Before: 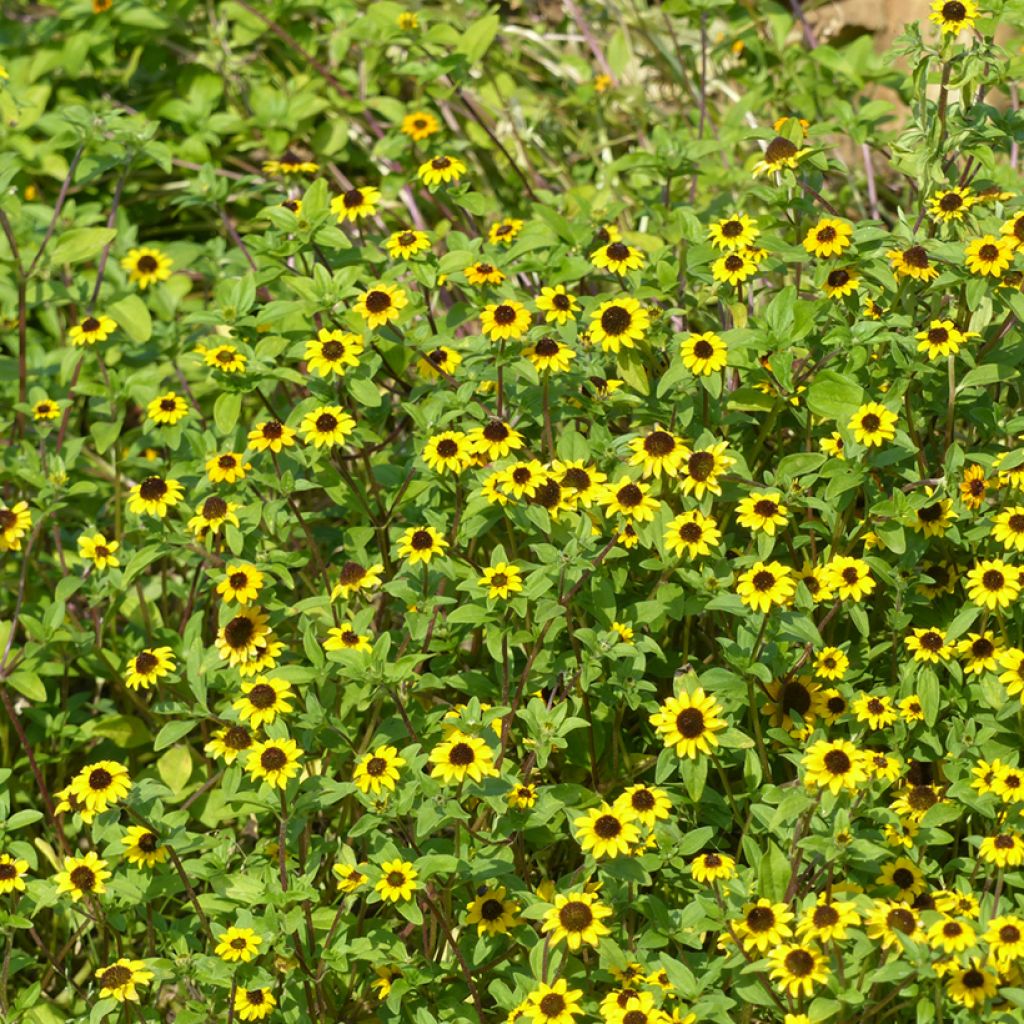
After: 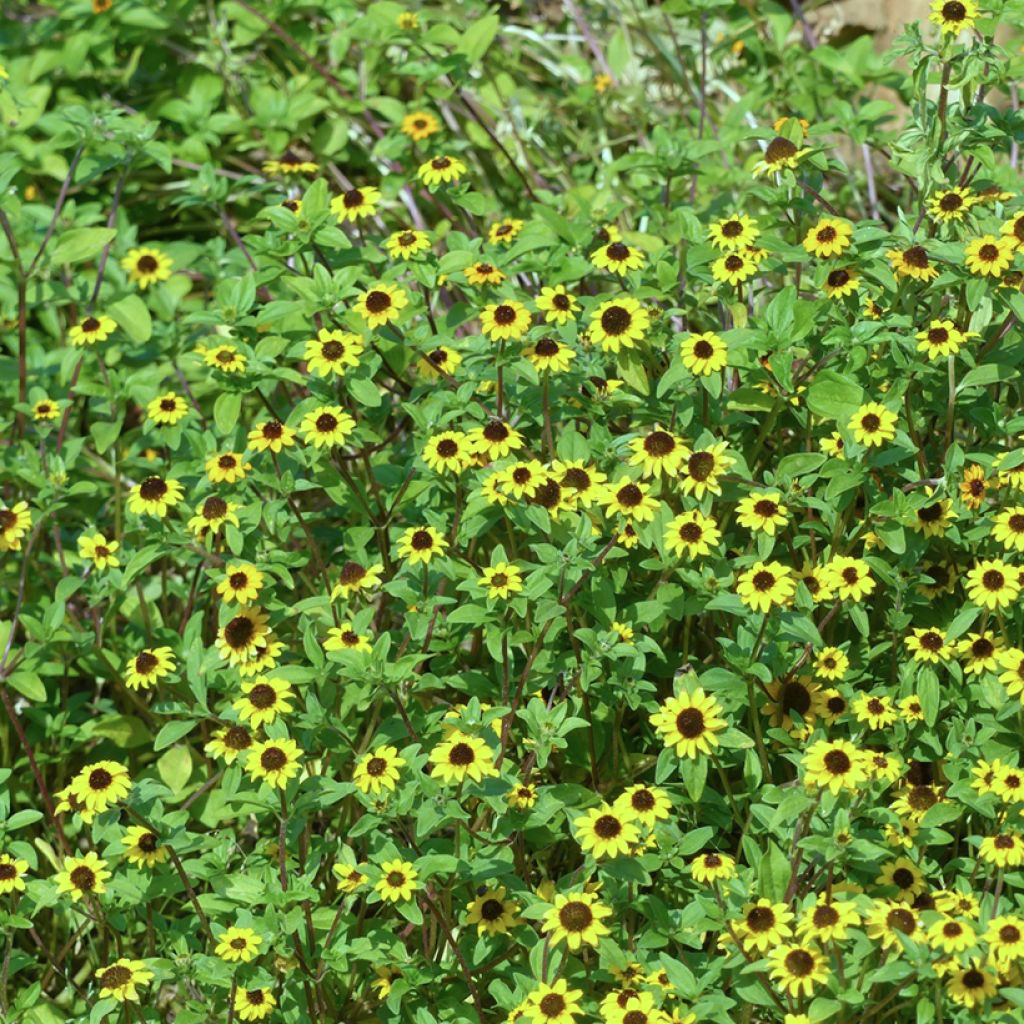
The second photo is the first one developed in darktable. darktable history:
color correction: highlights a* -11.78, highlights b* -15.44
